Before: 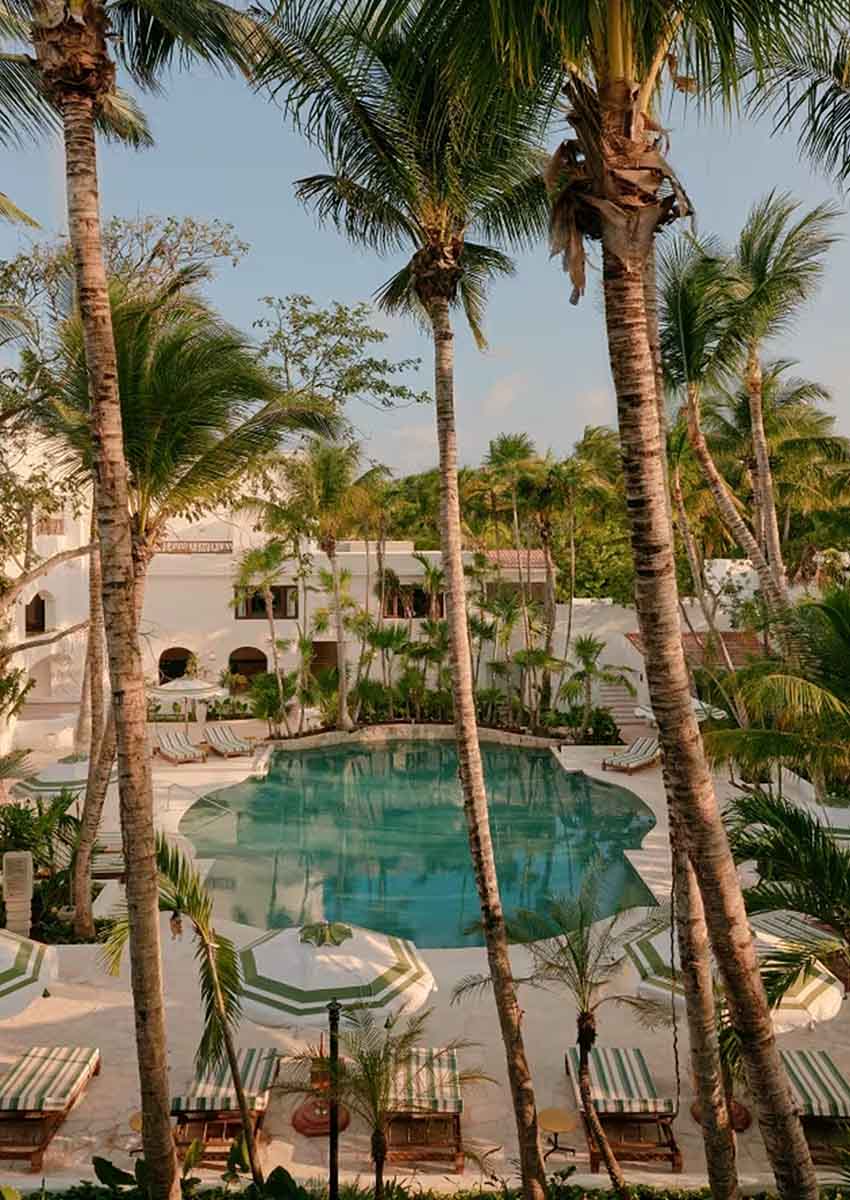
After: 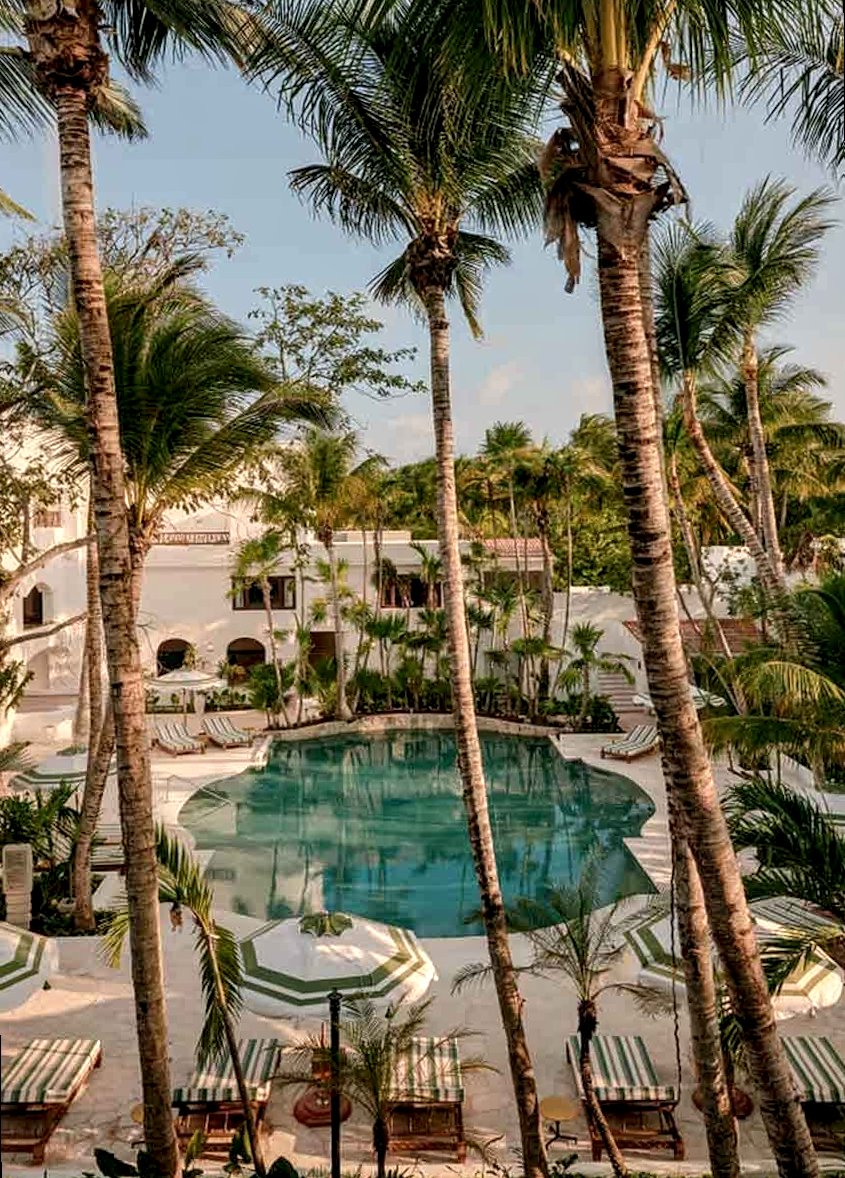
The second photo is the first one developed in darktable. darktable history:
local contrast: detail 154%
rotate and perspective: rotation -0.45°, automatic cropping original format, crop left 0.008, crop right 0.992, crop top 0.012, crop bottom 0.988
